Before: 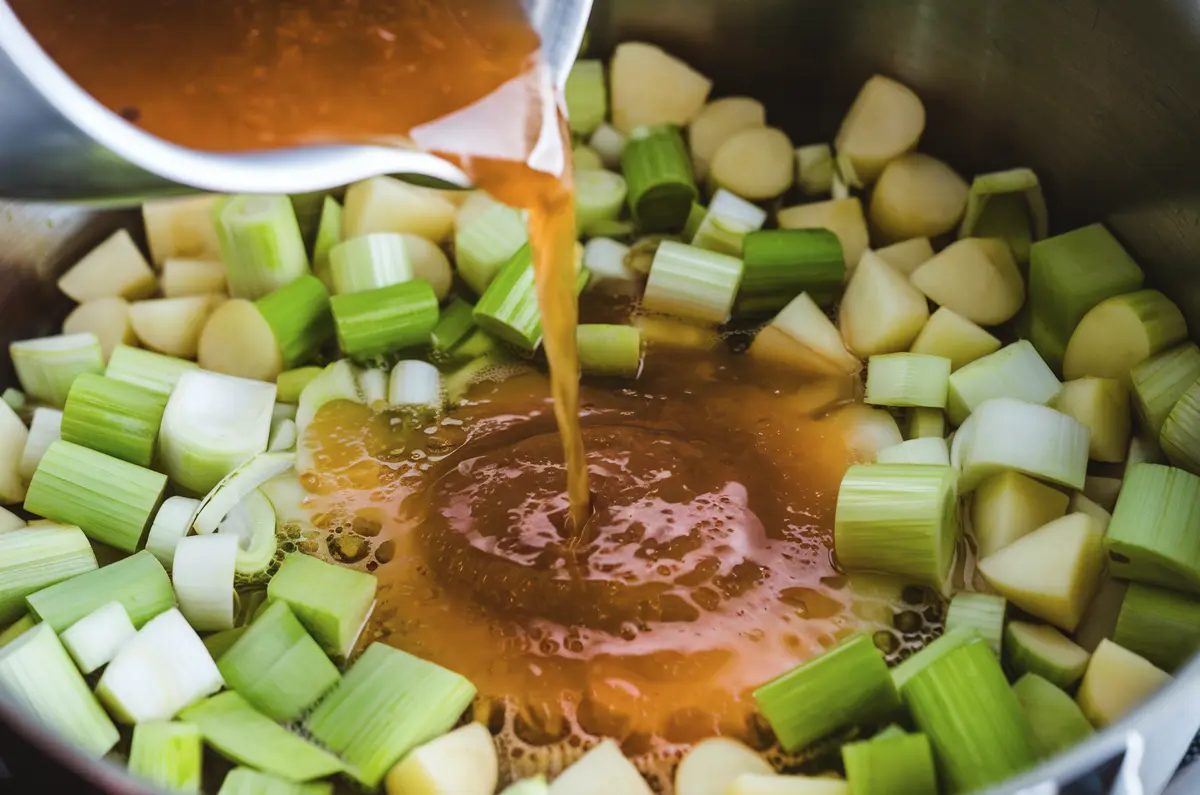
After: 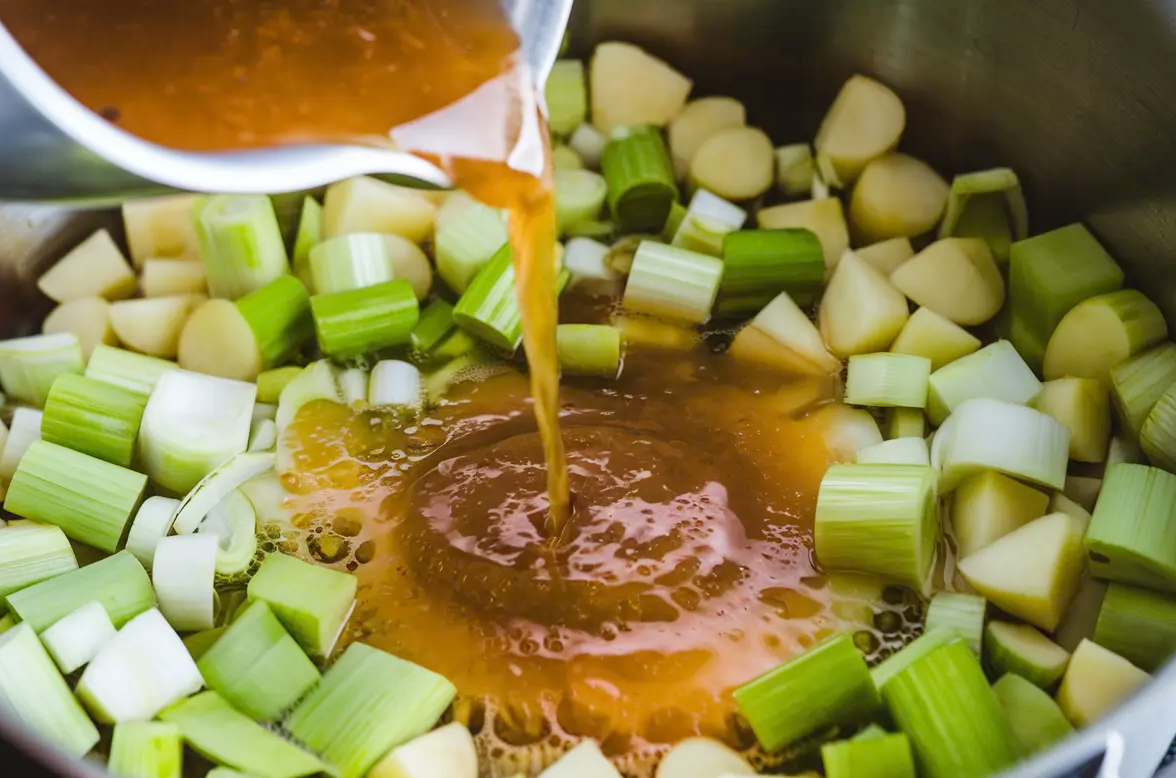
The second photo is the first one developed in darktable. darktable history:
crop: left 1.671%, right 0.283%, bottom 2.076%
